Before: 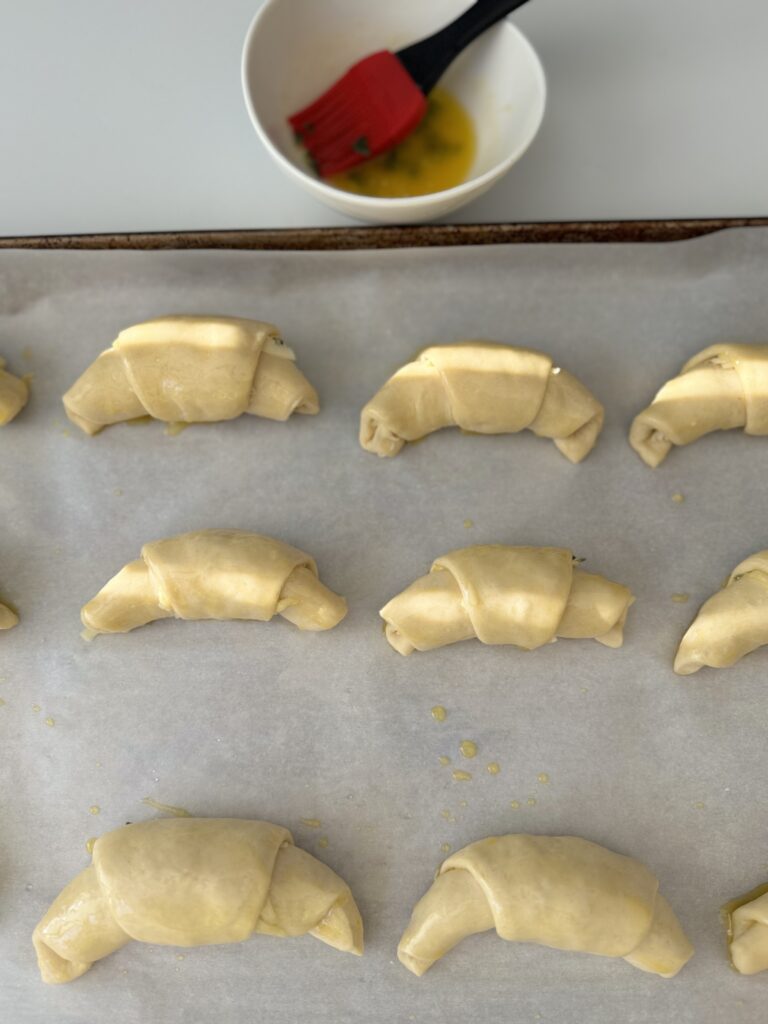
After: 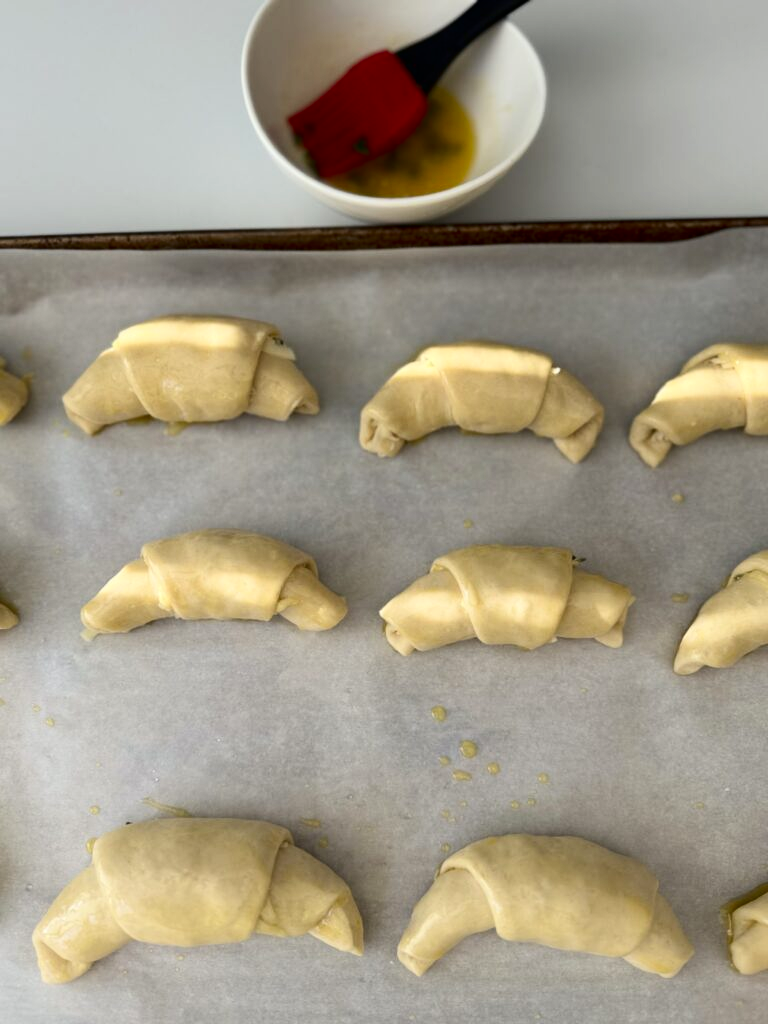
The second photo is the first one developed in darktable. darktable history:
contrast brightness saturation: contrast 0.204, brightness -0.105, saturation 0.102
